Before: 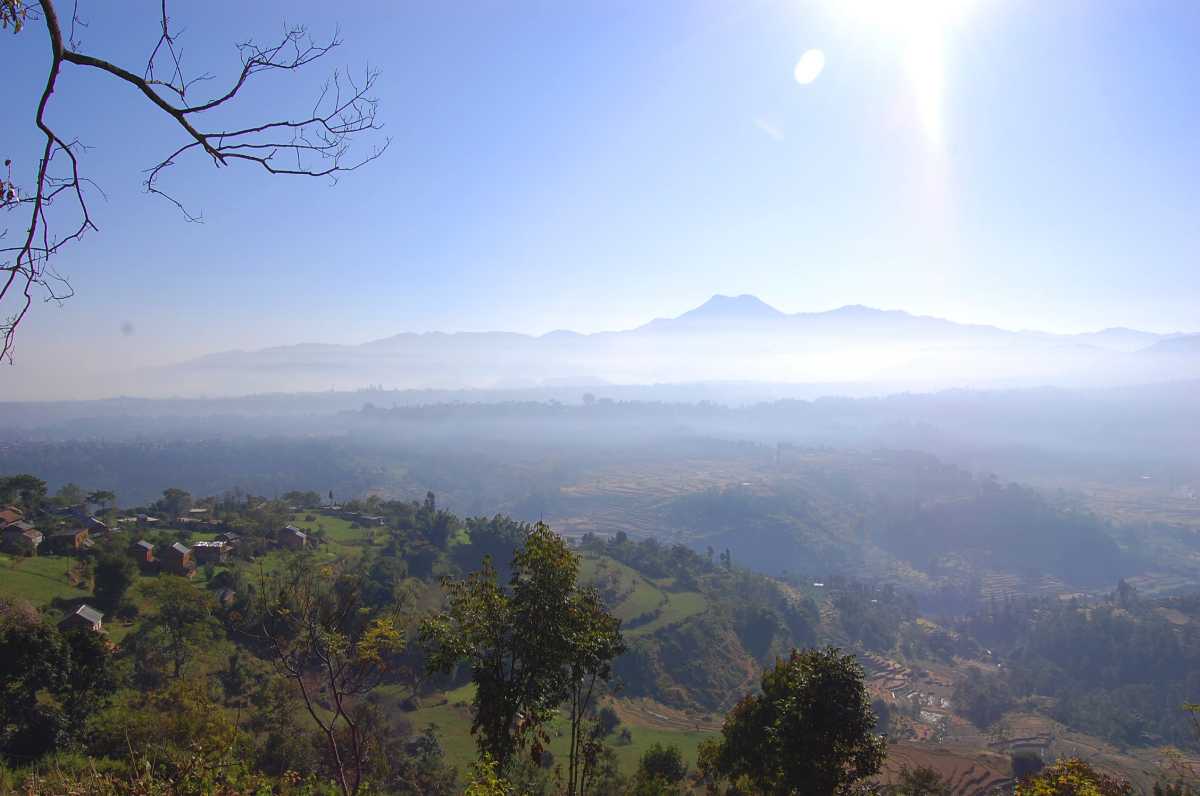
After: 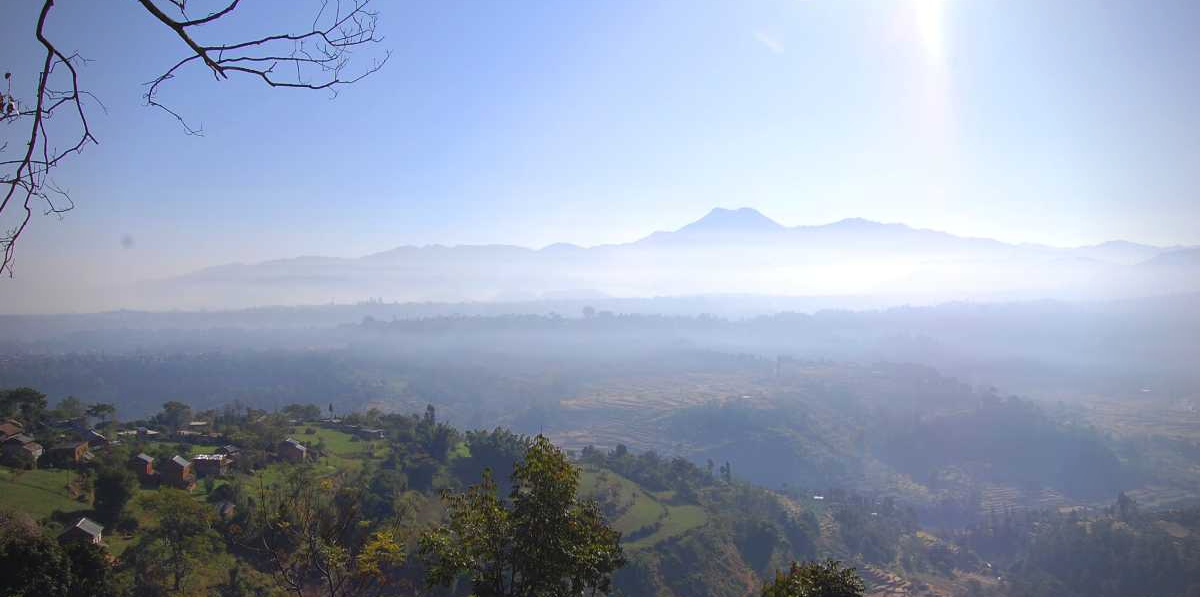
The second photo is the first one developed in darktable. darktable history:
tone equalizer: smoothing diameter 2.03%, edges refinement/feathering 16.91, mask exposure compensation -1.57 EV, filter diffusion 5
vignetting: on, module defaults
crop: top 11.025%, bottom 13.885%
